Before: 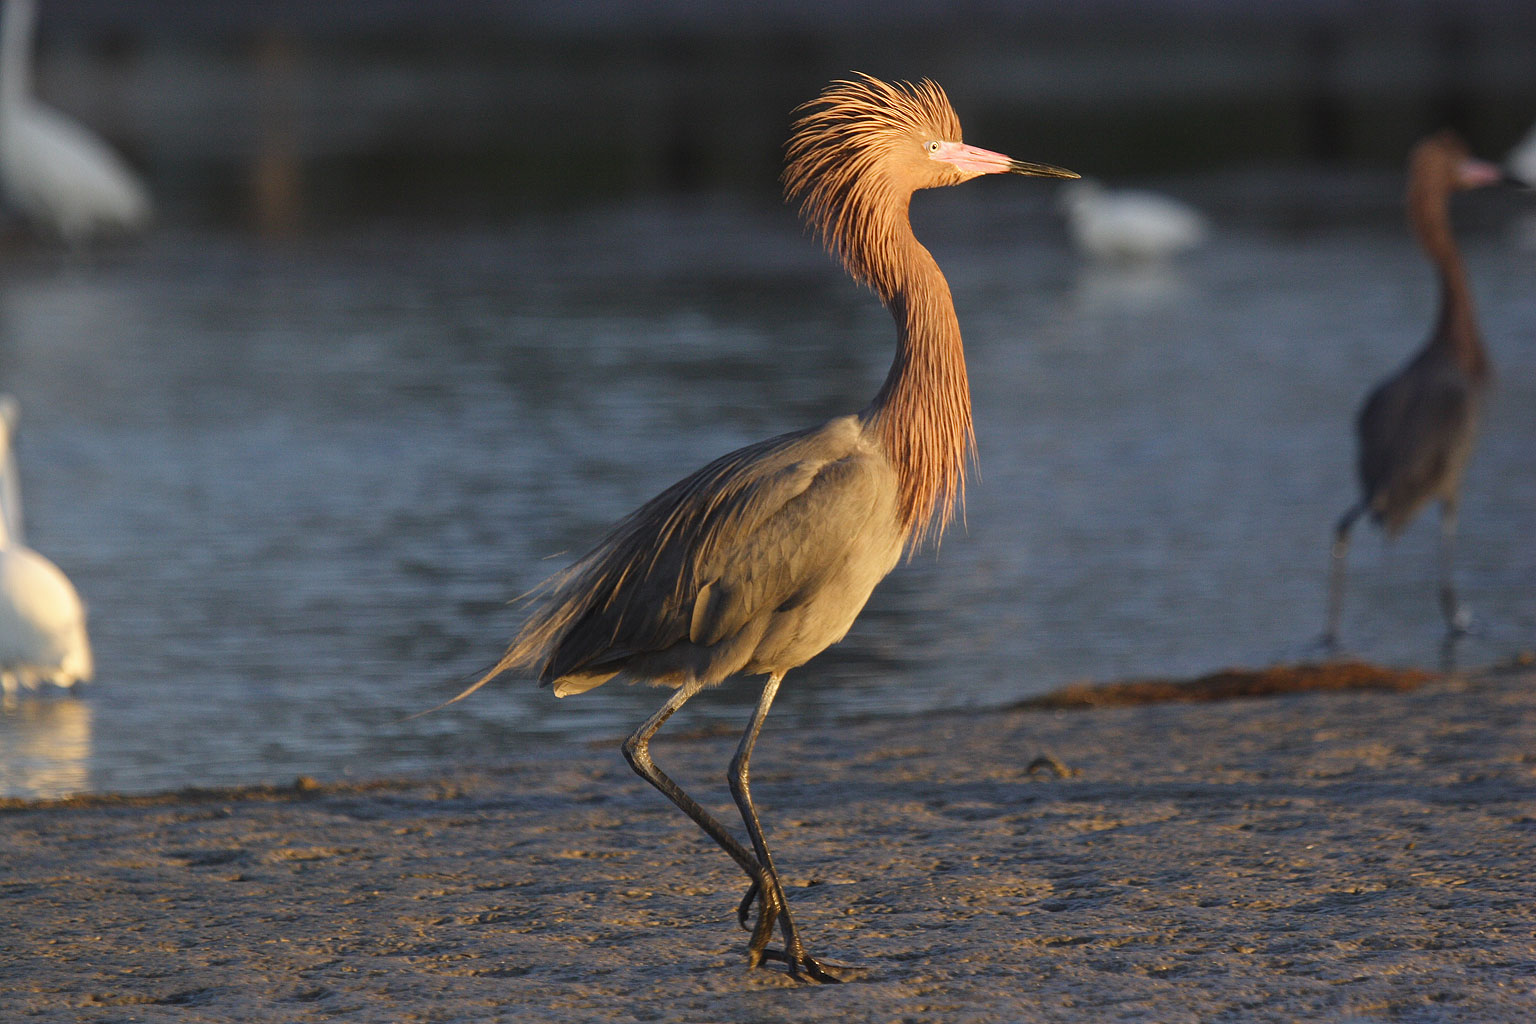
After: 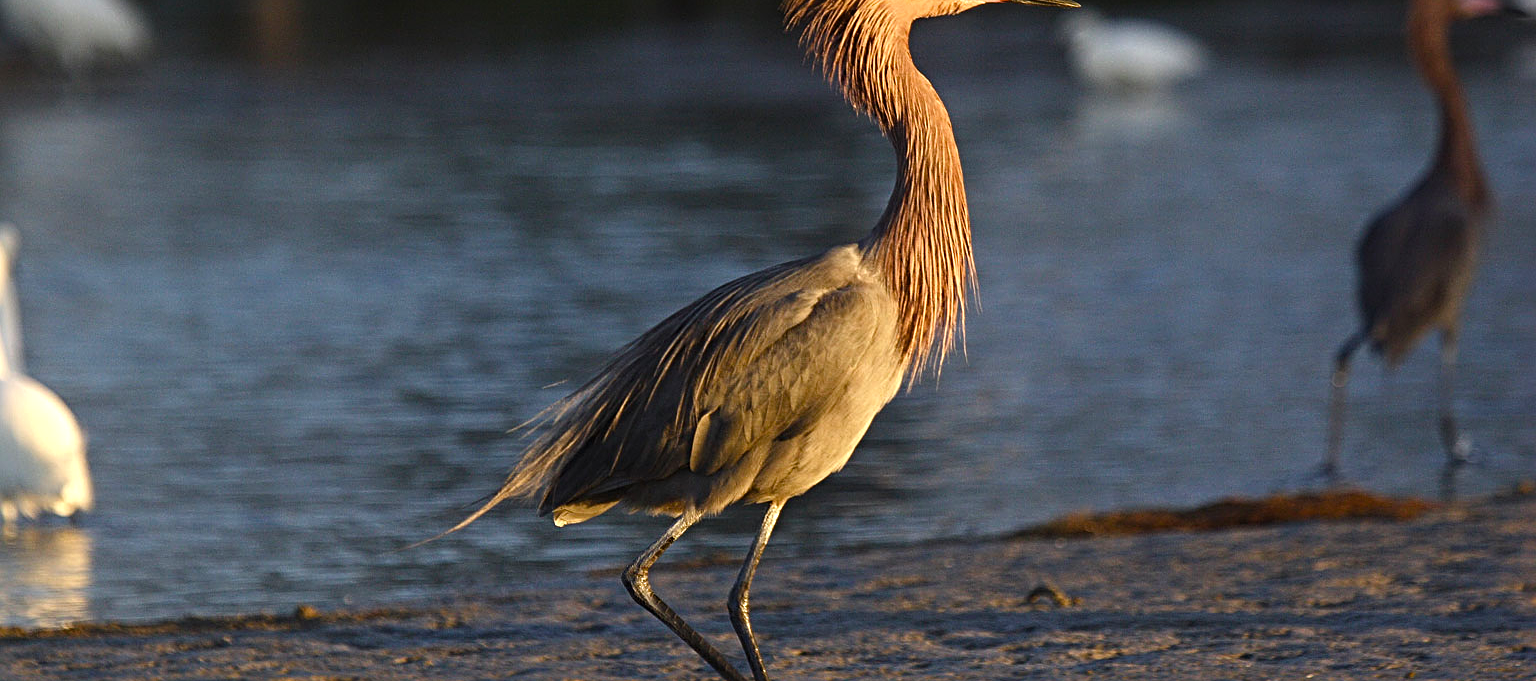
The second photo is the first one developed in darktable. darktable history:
crop: top 16.727%, bottom 16.727%
color correction: highlights a* 0.003, highlights b* -0.283
color balance rgb: shadows lift › luminance -20%, power › hue 72.24°, highlights gain › luminance 15%, global offset › hue 171.6°, perceptual saturation grading › highlights -15%, perceptual saturation grading › shadows 25%, global vibrance 30%, contrast 10%
sharpen: radius 4
